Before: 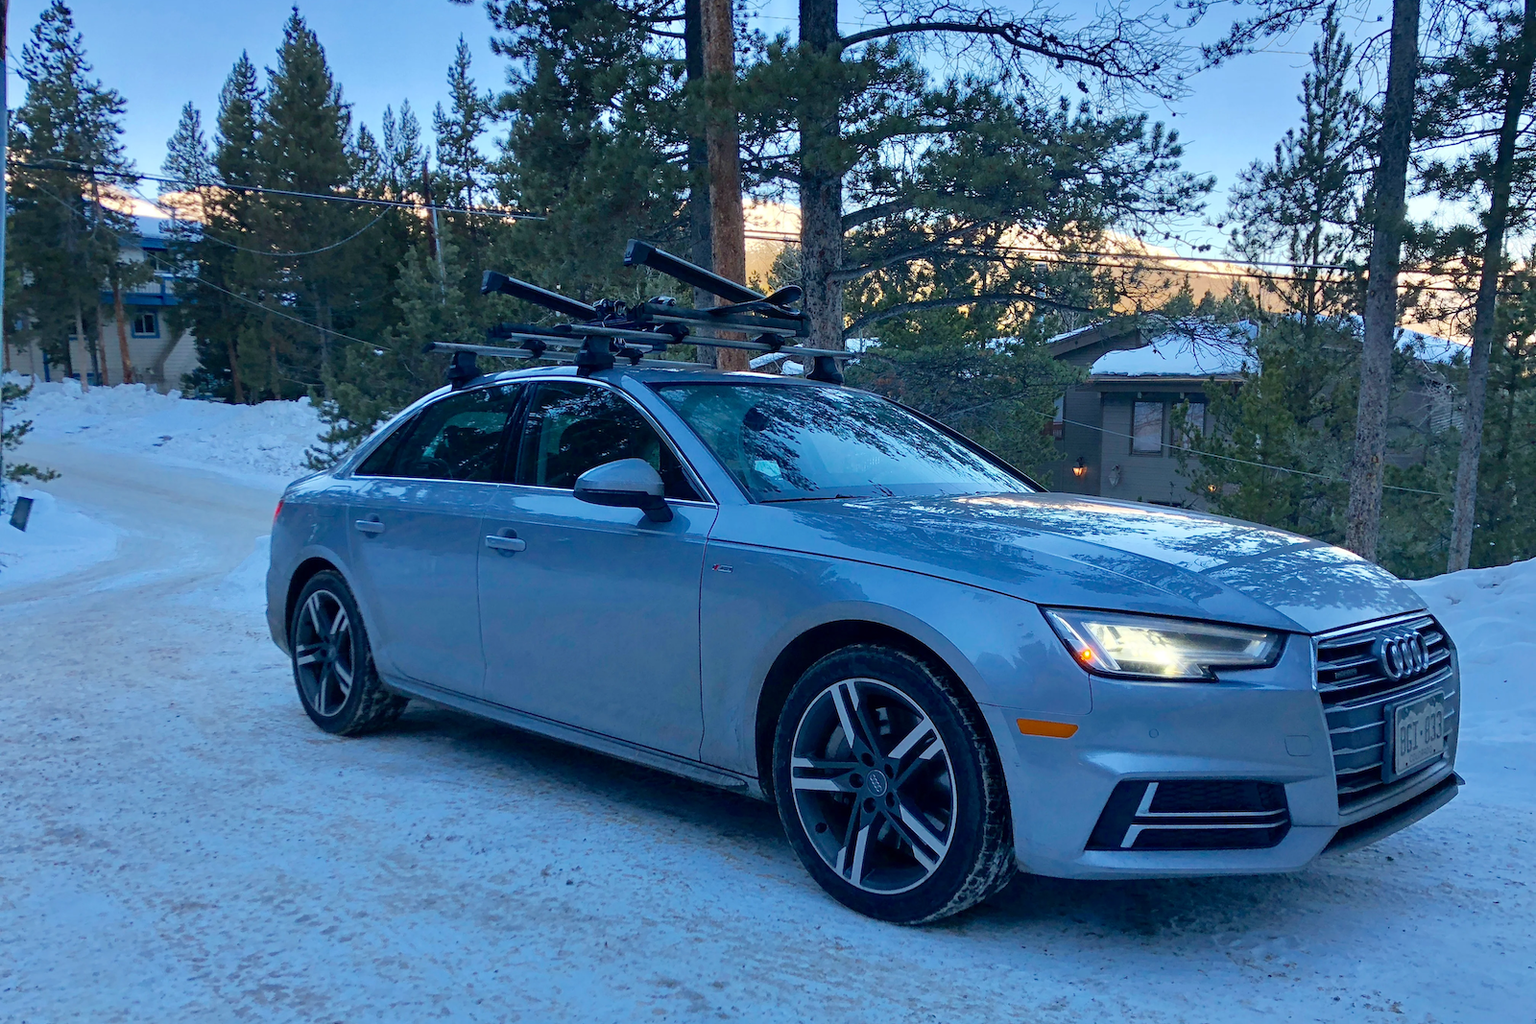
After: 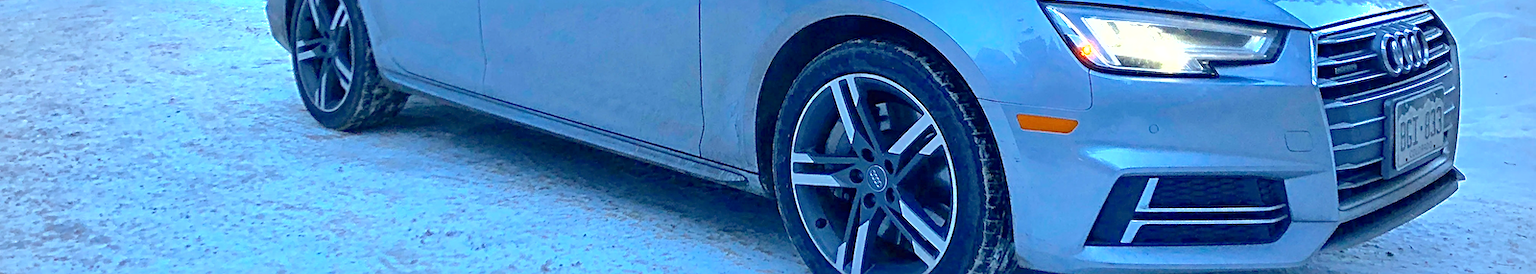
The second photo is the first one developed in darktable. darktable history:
tone equalizer: smoothing diameter 24.99%, edges refinement/feathering 6.2, preserve details guided filter
sharpen: radius 2.189, amount 0.389, threshold 0.218
vignetting: center (-0.031, -0.049)
exposure: black level correction 0, exposure 1.106 EV, compensate exposure bias true, compensate highlight preservation false
crop and rotate: top 59.048%, bottom 14.054%
shadows and highlights: on, module defaults
